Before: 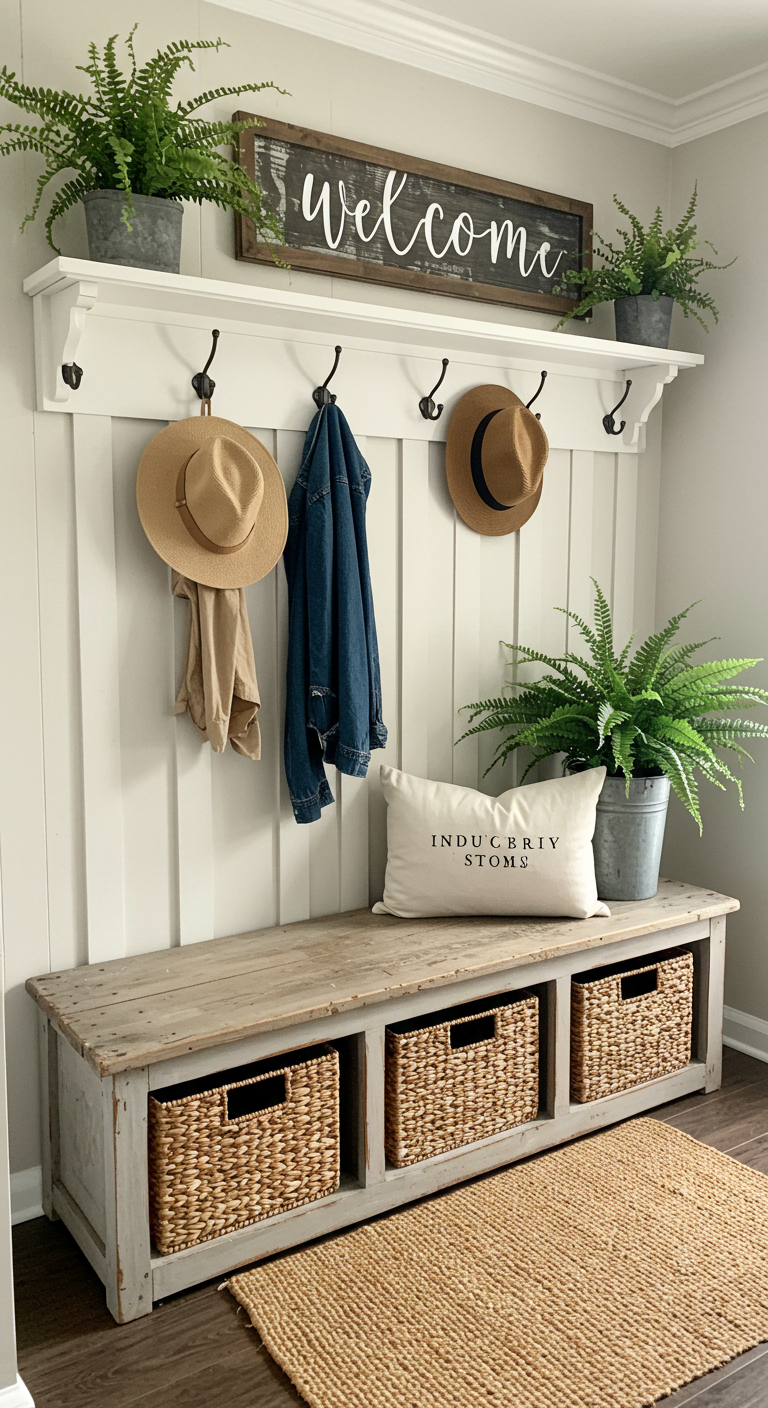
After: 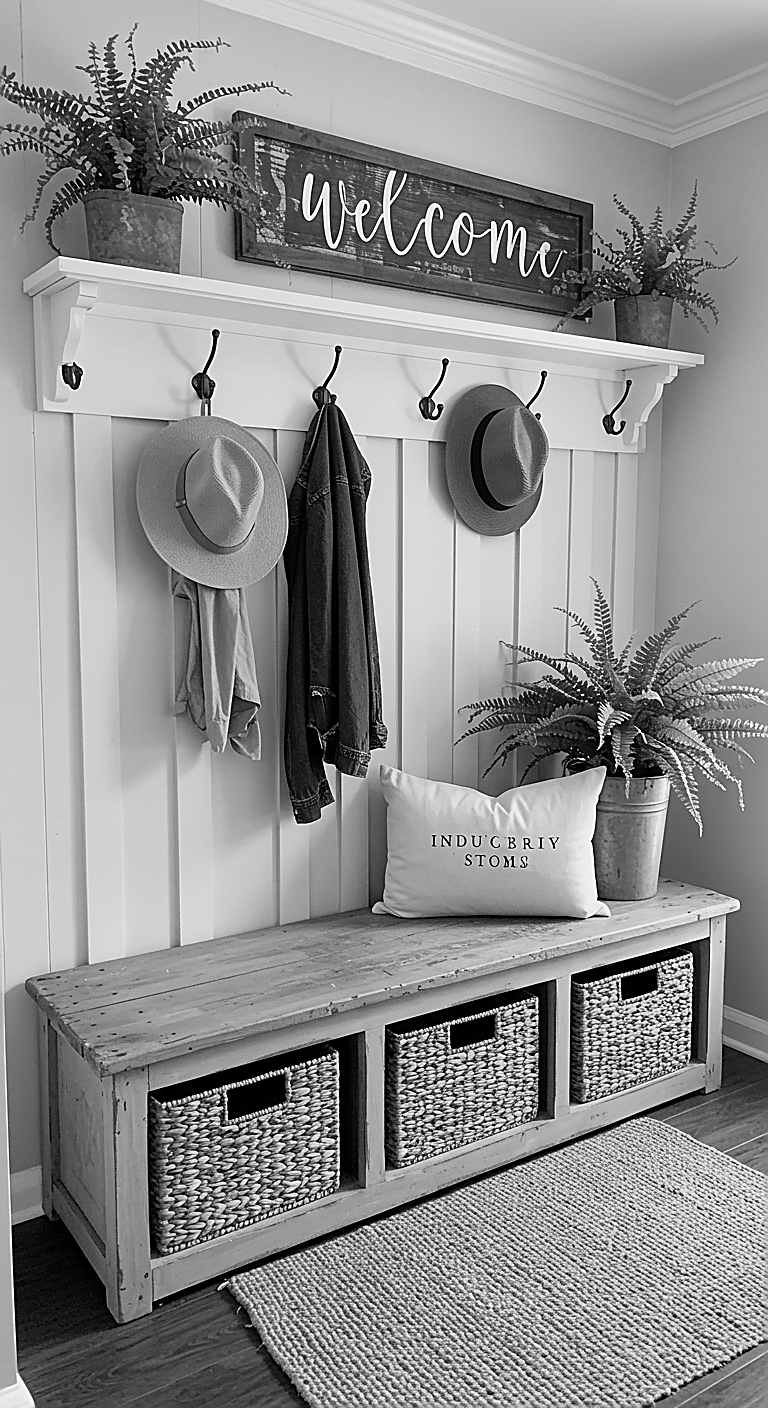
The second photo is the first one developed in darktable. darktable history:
sharpen: radius 1.4, amount 1.25, threshold 0.7
monochrome: a -92.57, b 58.91
